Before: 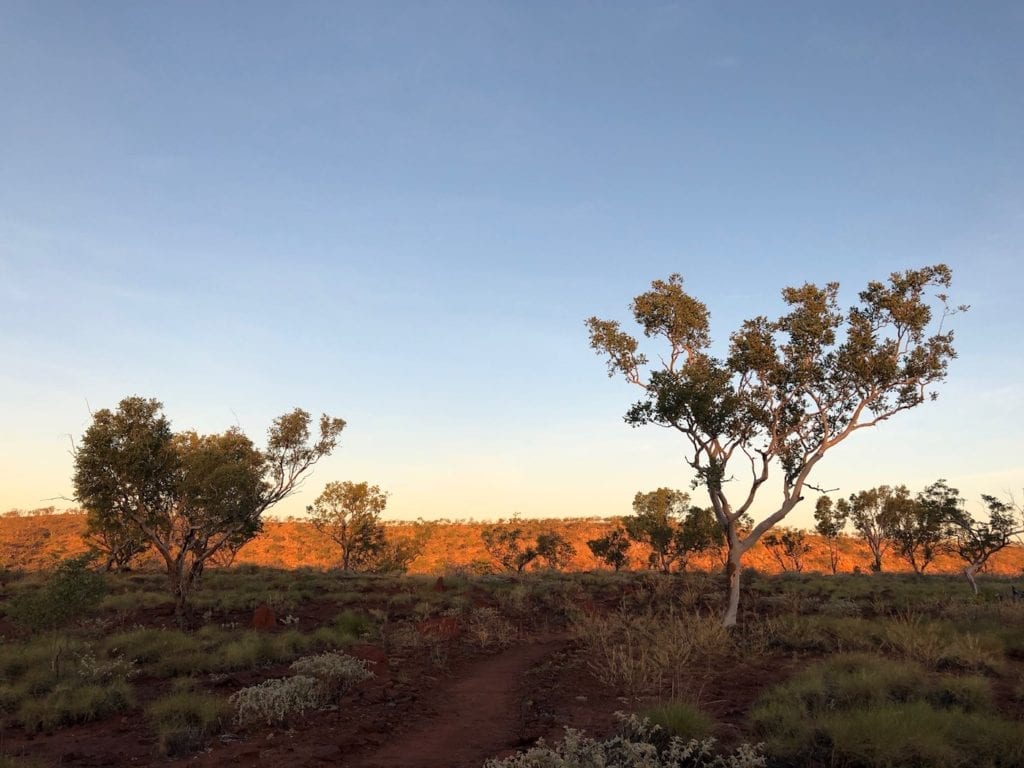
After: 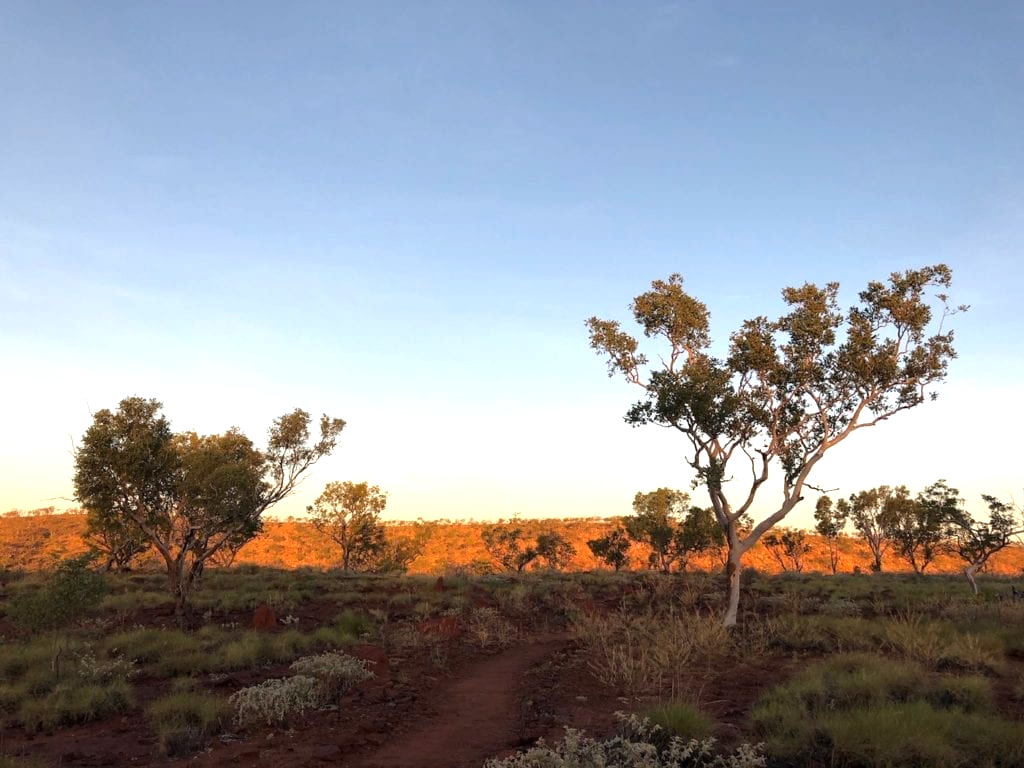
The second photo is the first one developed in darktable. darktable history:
color balance rgb: power › hue 325.69°, perceptual saturation grading › global saturation 0.101%, perceptual brilliance grading › global brilliance 11.664%
